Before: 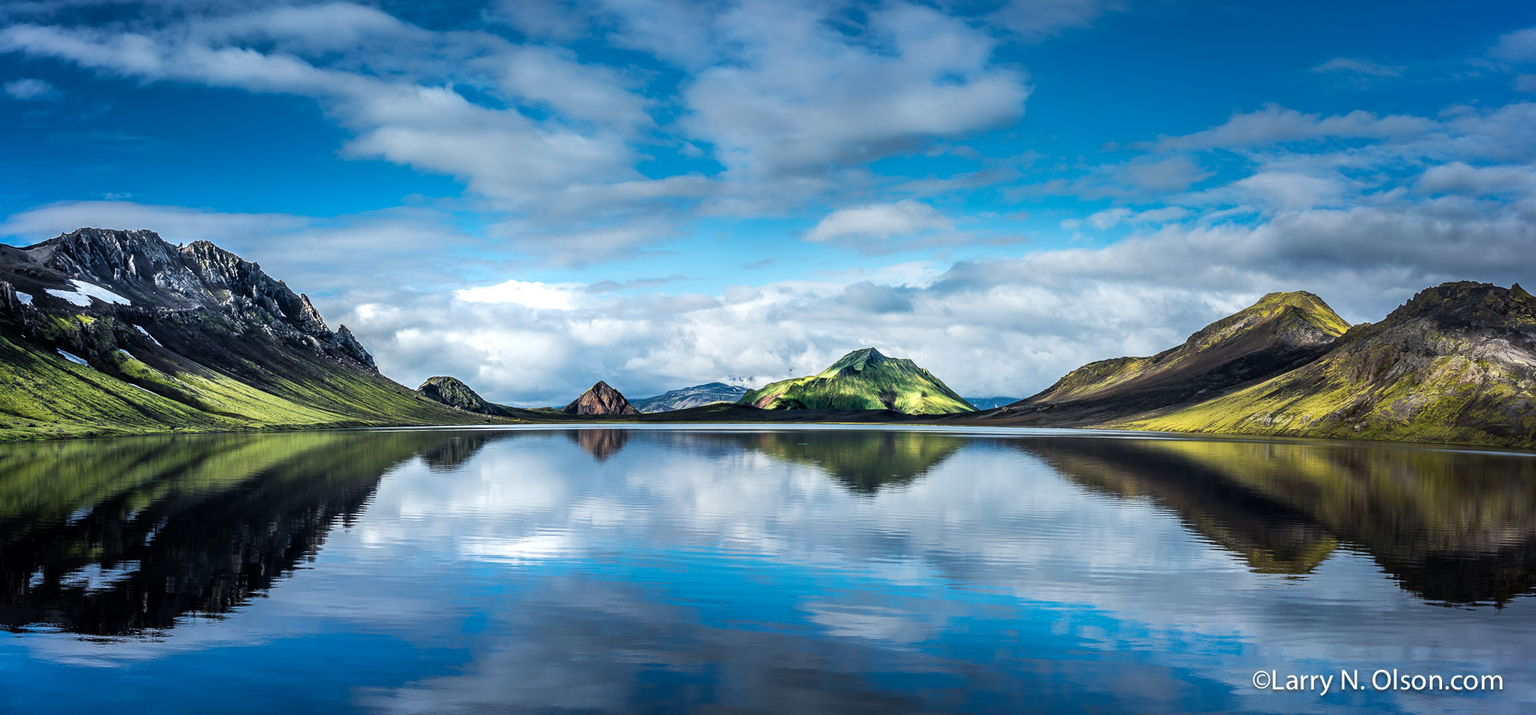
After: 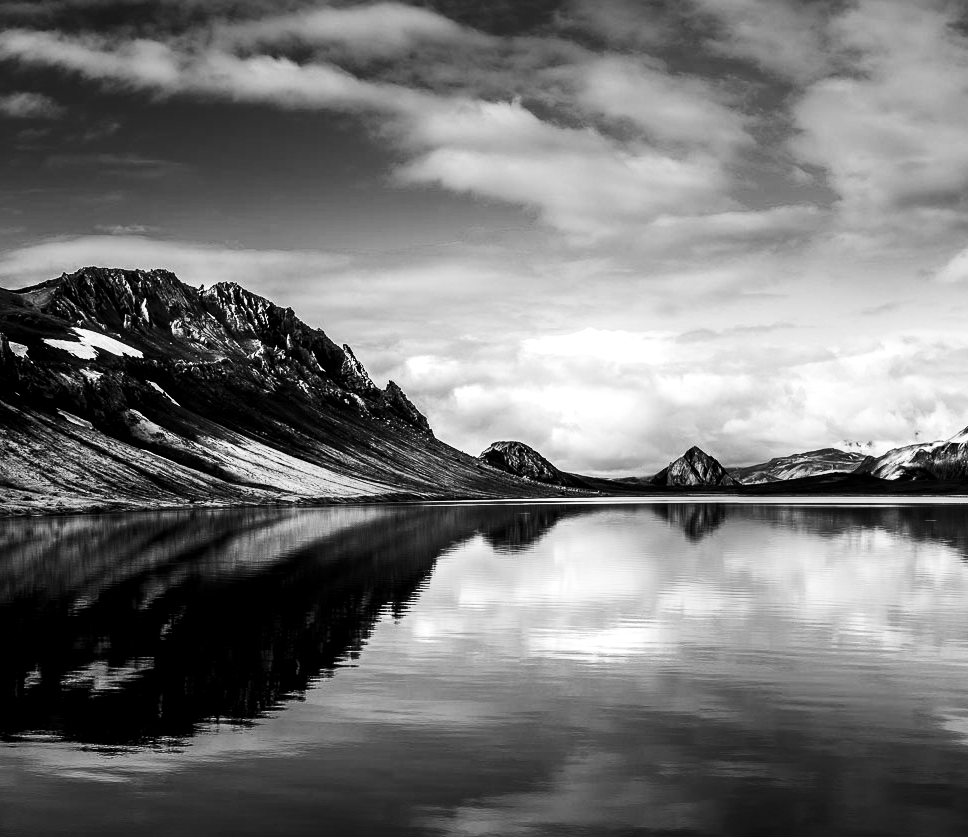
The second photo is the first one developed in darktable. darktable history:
local contrast: highlights 100%, shadows 100%, detail 120%, midtone range 0.2
contrast brightness saturation: contrast 0.32, brightness -0.08, saturation 0.17
crop: left 0.587%, right 45.588%, bottom 0.086%
monochrome: on, module defaults
